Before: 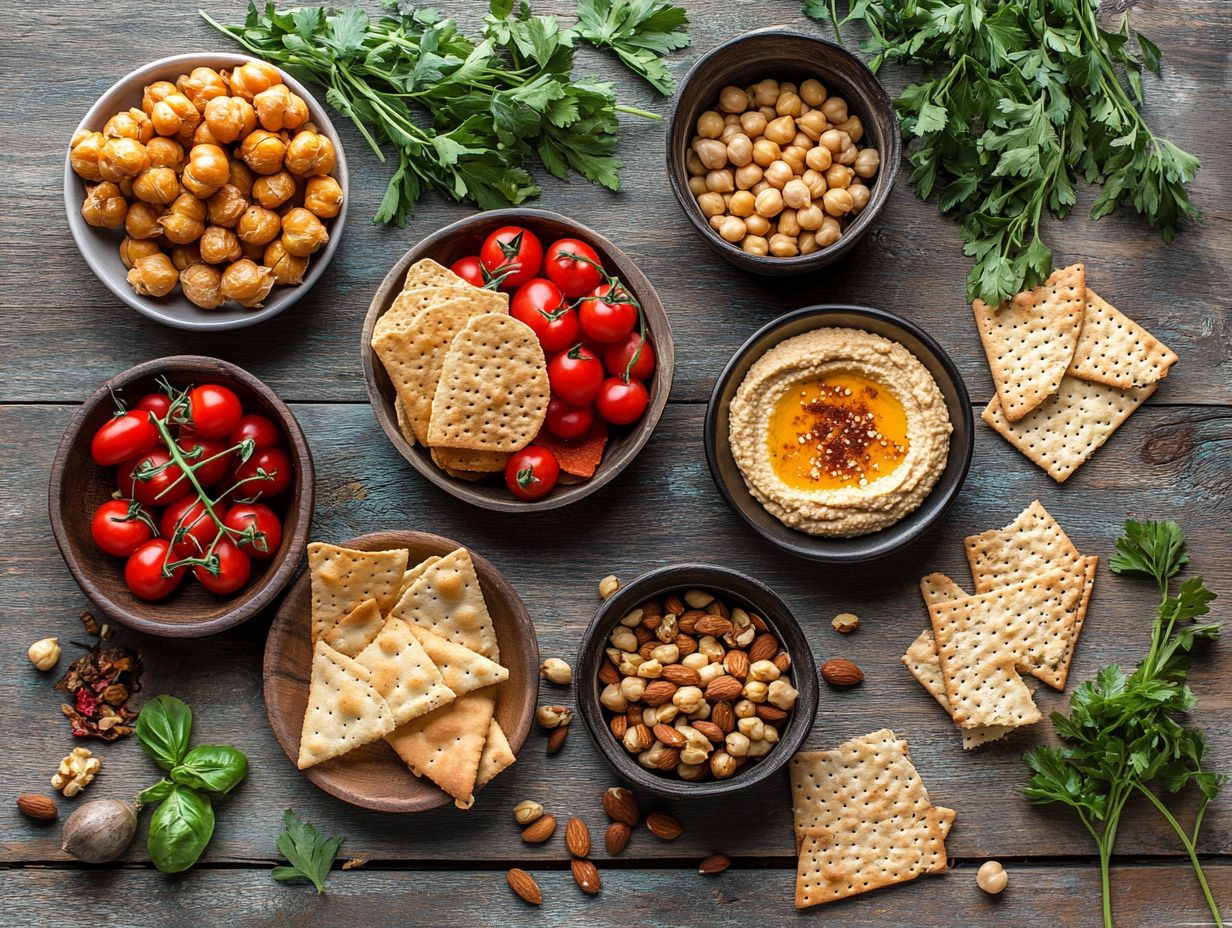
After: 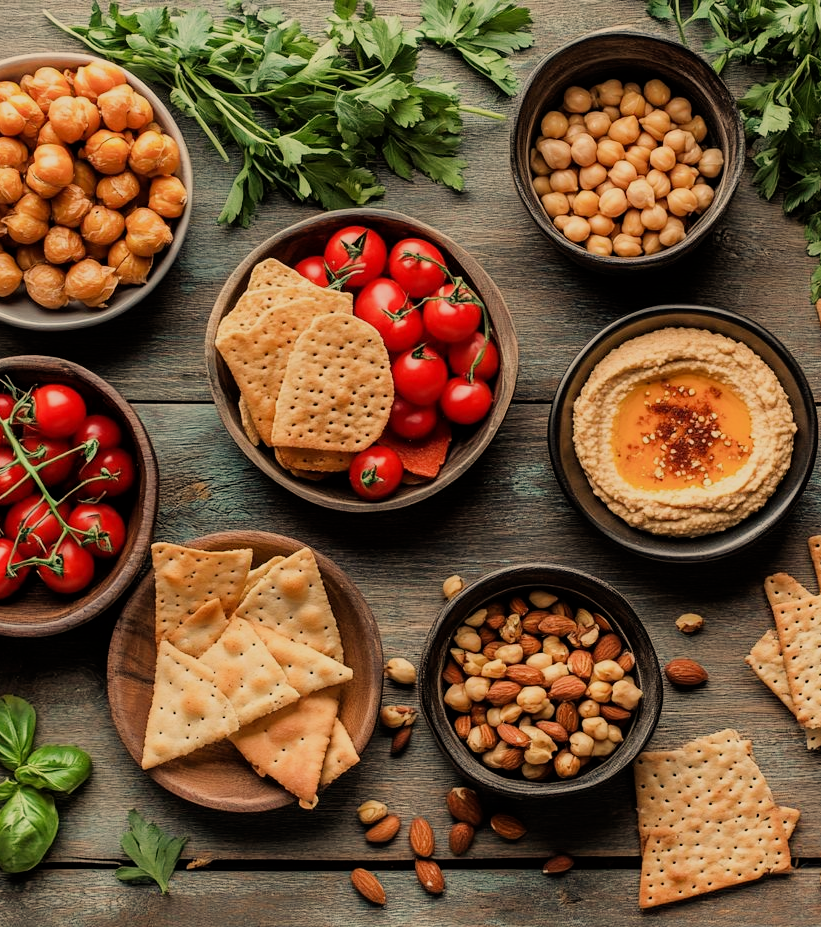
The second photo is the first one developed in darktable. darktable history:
crop and rotate: left 12.673%, right 20.66%
filmic rgb: black relative exposure -7.65 EV, white relative exposure 4.56 EV, hardness 3.61
white balance: red 1.123, blue 0.83
